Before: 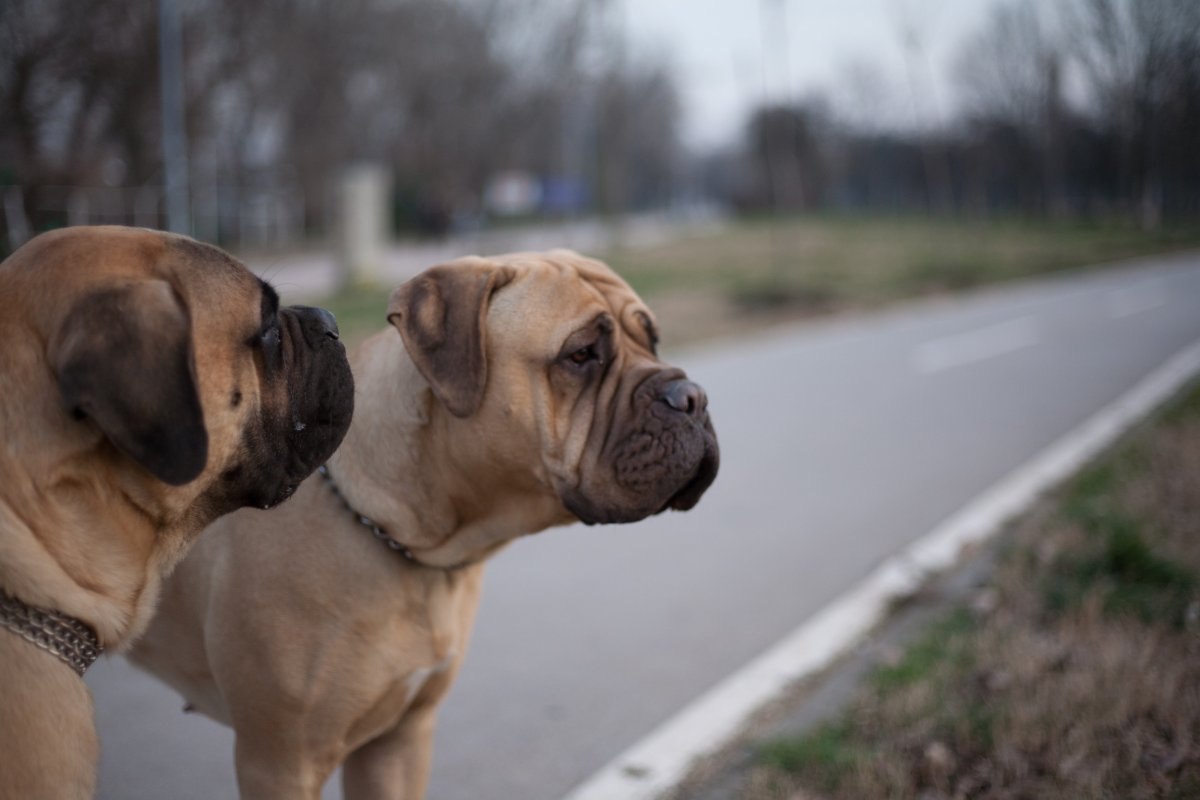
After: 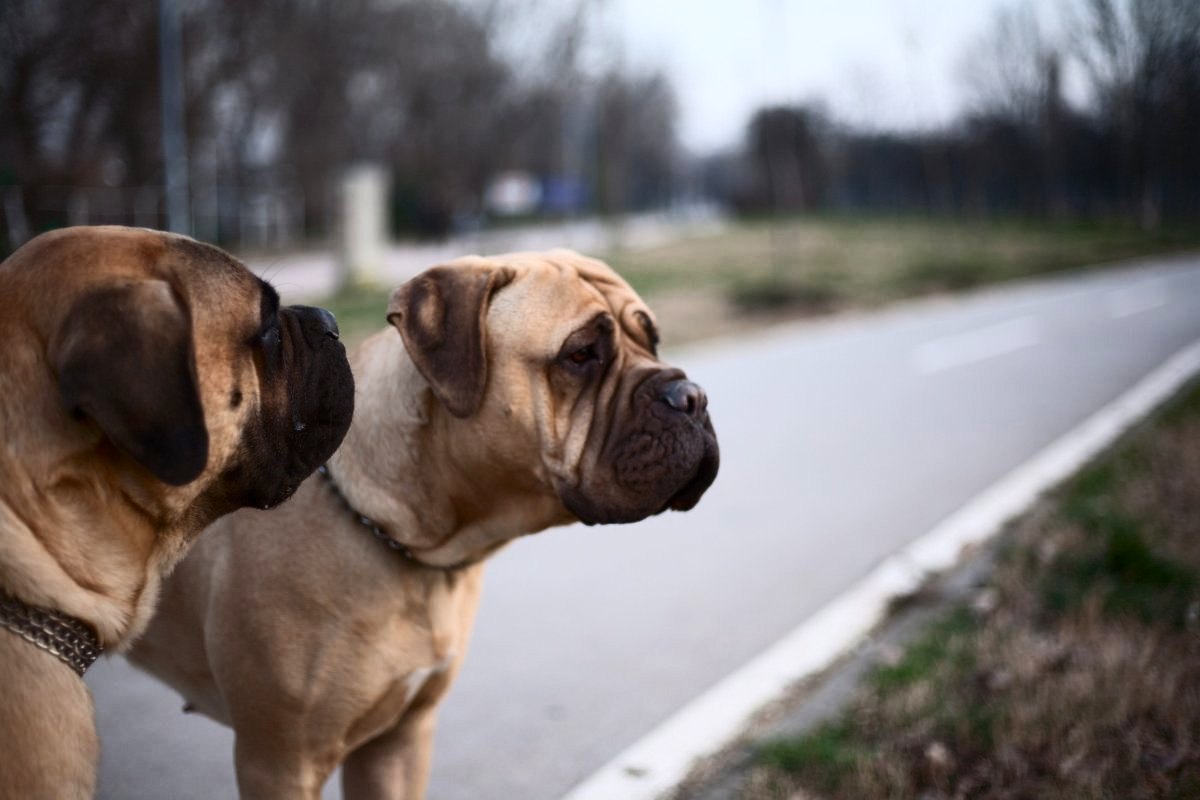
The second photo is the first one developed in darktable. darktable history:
contrast brightness saturation: contrast 0.396, brightness 0.11, saturation 0.209
